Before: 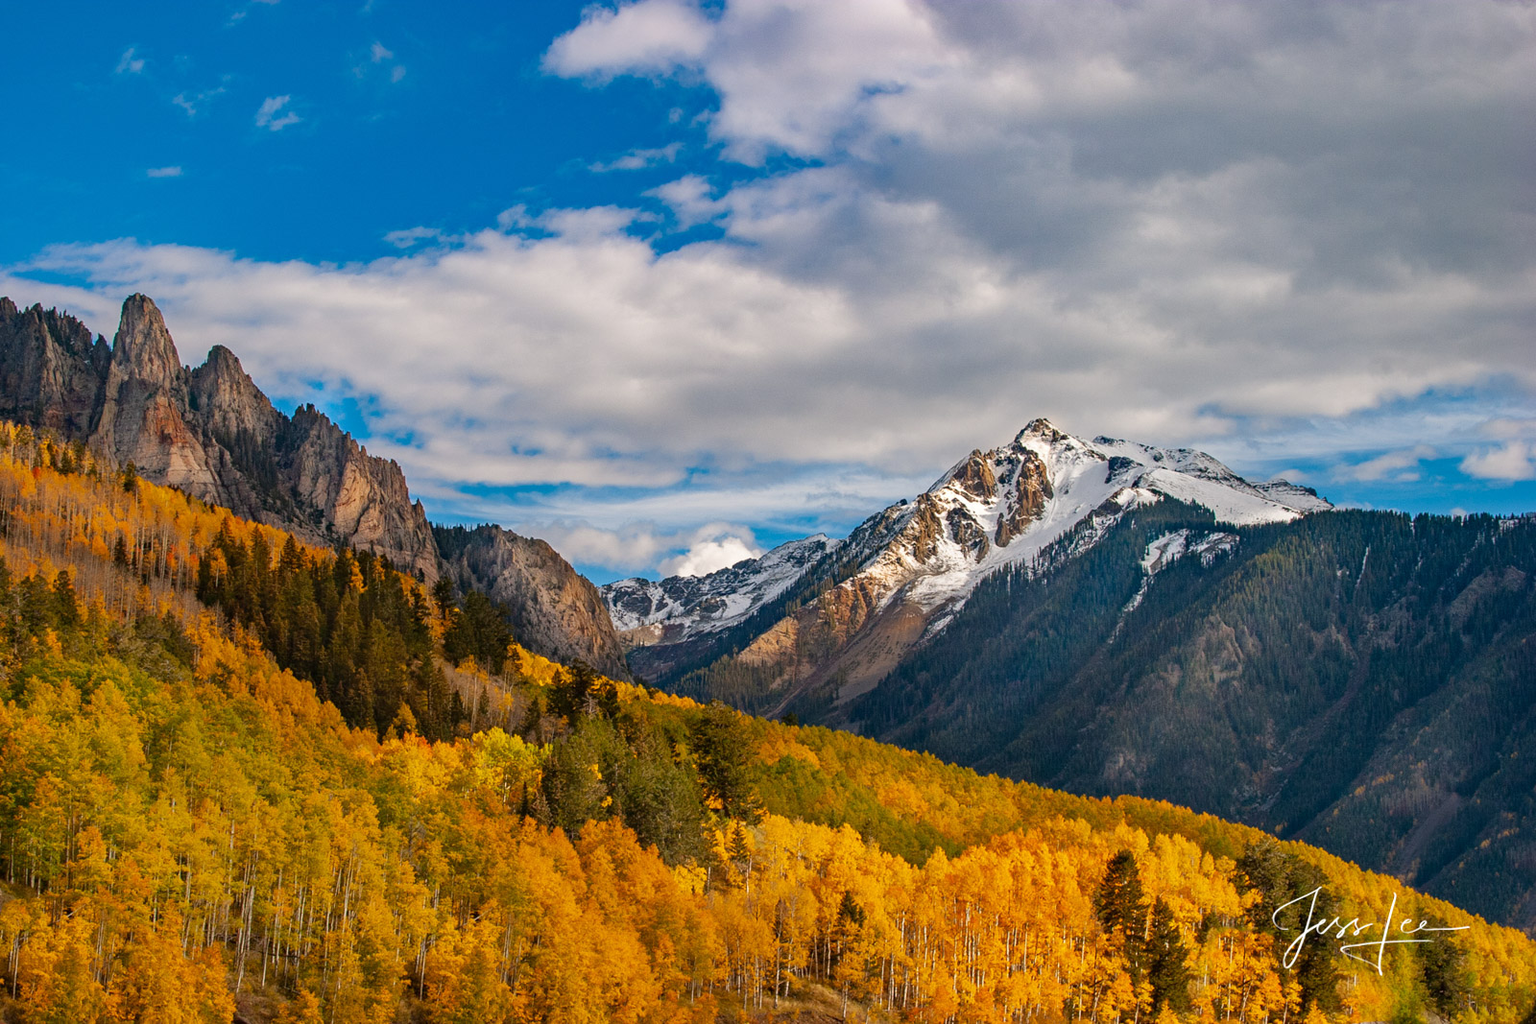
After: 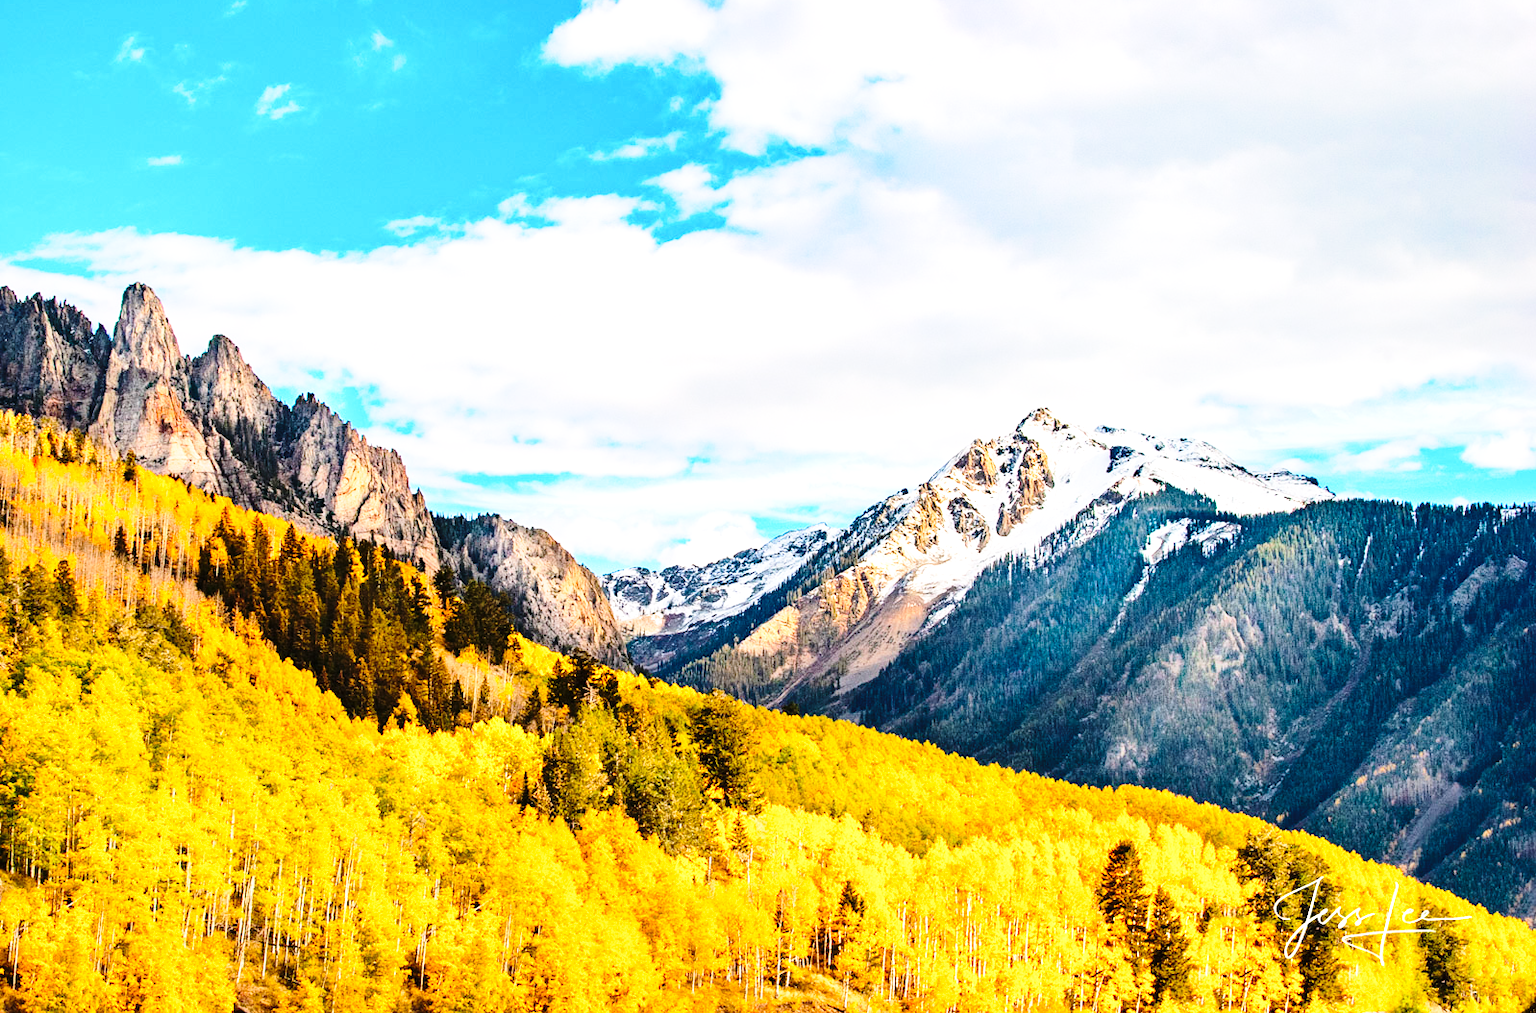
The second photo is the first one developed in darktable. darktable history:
crop: top 1.175%, right 0.094%
tone curve: curves: ch0 [(0, 0) (0.055, 0.031) (0.282, 0.215) (0.729, 0.785) (1, 1)], color space Lab, linked channels, preserve colors none
exposure: exposure 0.549 EV, compensate exposure bias true, compensate highlight preservation false
base curve: curves: ch0 [(0, 0) (0.04, 0.03) (0.133, 0.232) (0.448, 0.748) (0.843, 0.968) (1, 1)], preserve colors none
